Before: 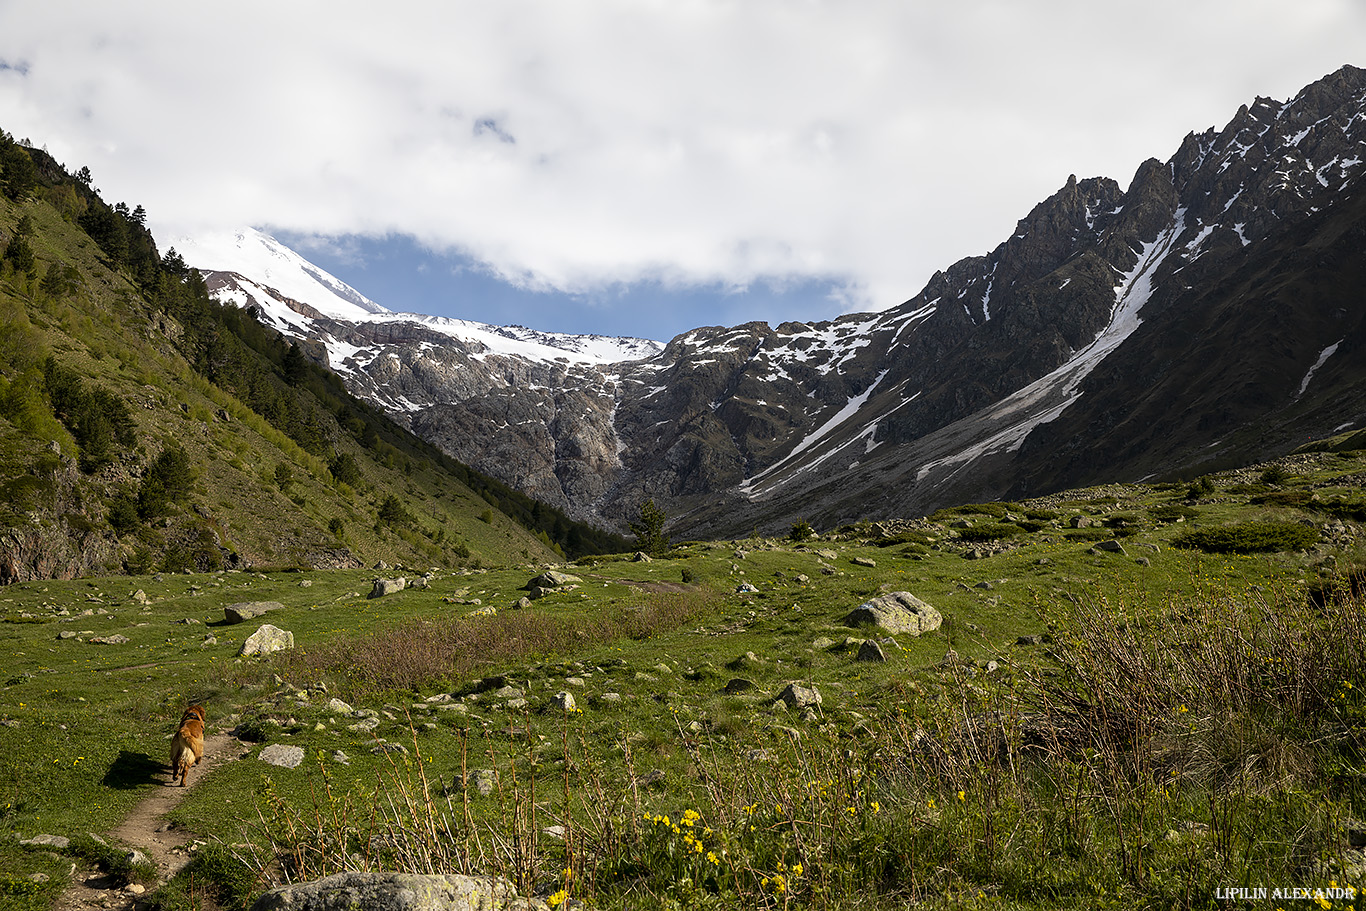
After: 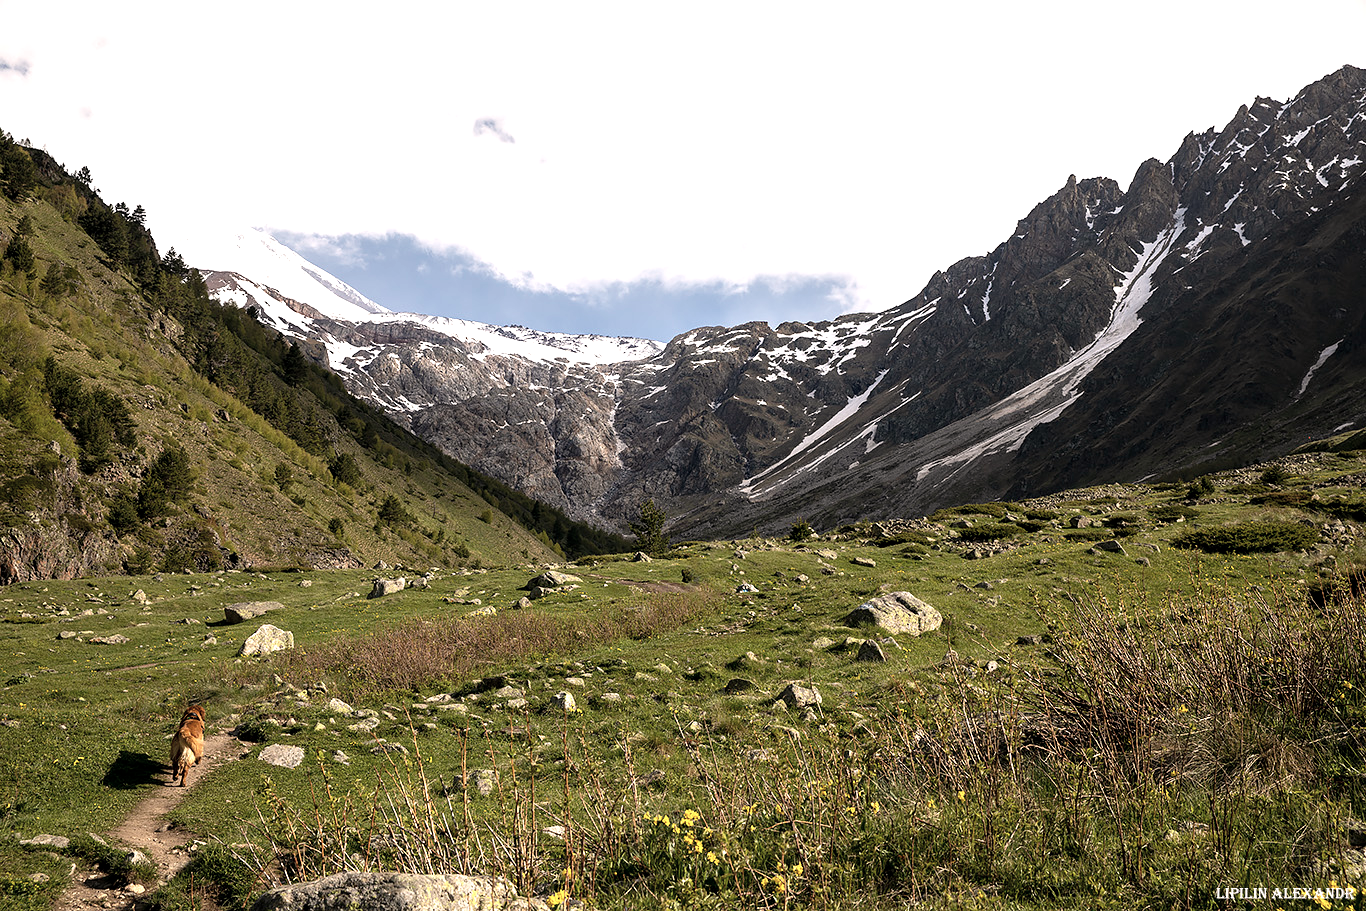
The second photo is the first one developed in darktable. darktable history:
color correction: highlights a* 5.59, highlights b* 5.24, saturation 0.68
levels: mode automatic, black 0.023%, white 99.97%, levels [0.062, 0.494, 0.925]
exposure: exposure 0.648 EV, compensate highlight preservation false
